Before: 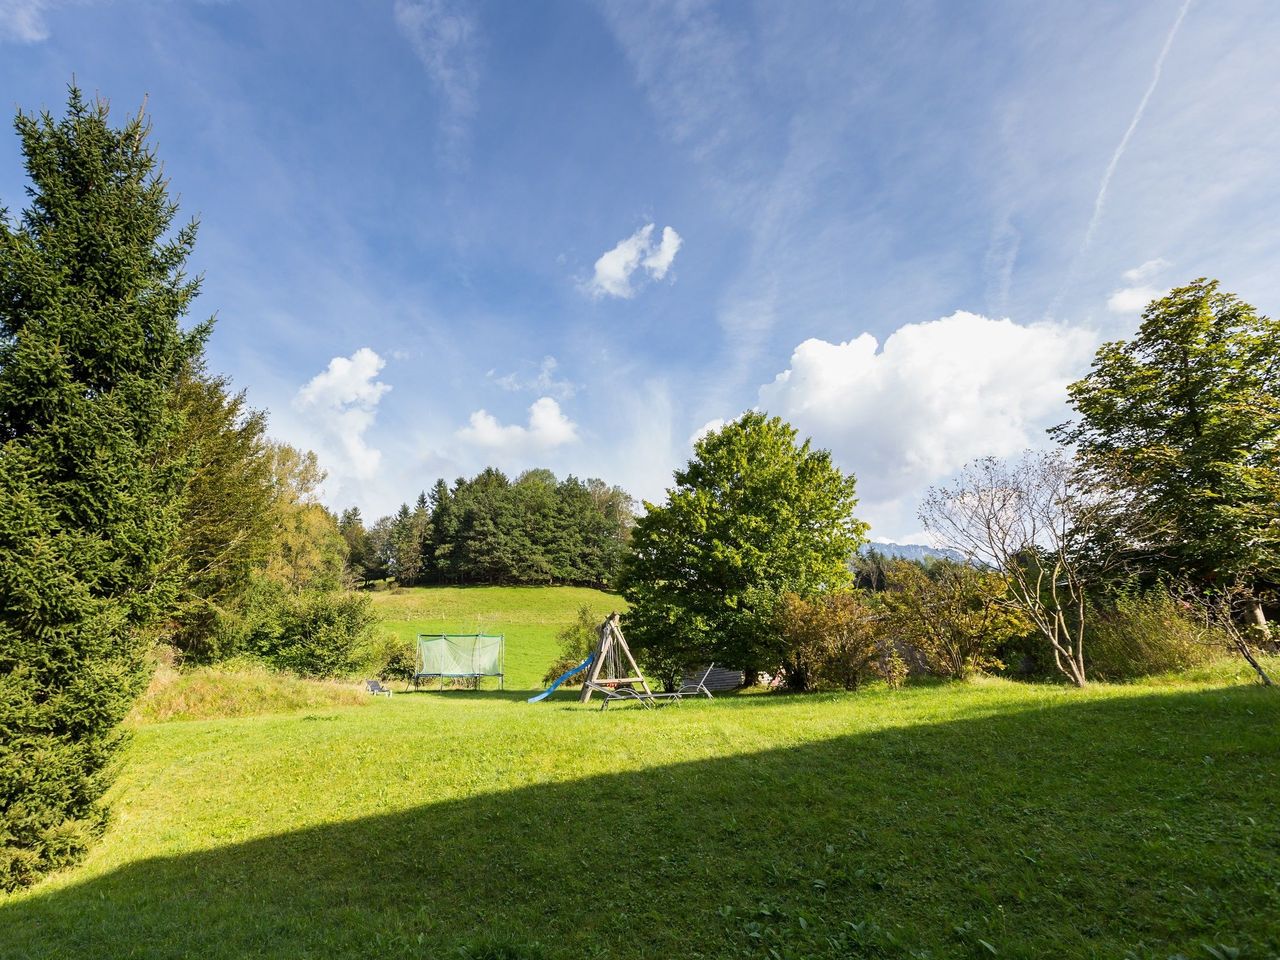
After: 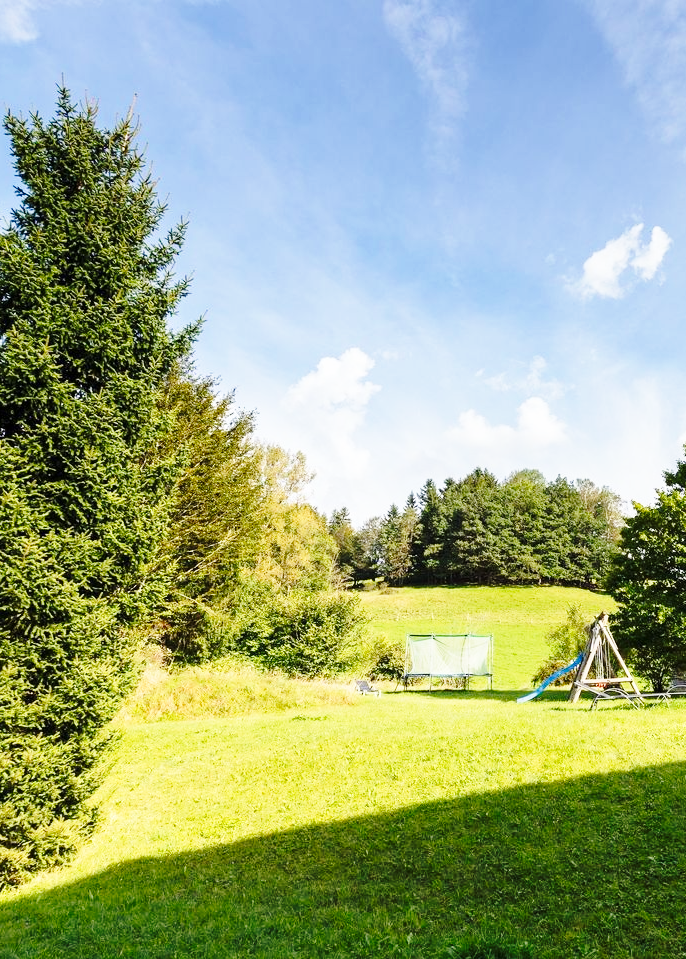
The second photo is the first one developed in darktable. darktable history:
crop: left 0.9%, right 45.49%, bottom 0.089%
base curve: curves: ch0 [(0, 0) (0.032, 0.037) (0.105, 0.228) (0.435, 0.76) (0.856, 0.983) (1, 1)], preserve colors none
